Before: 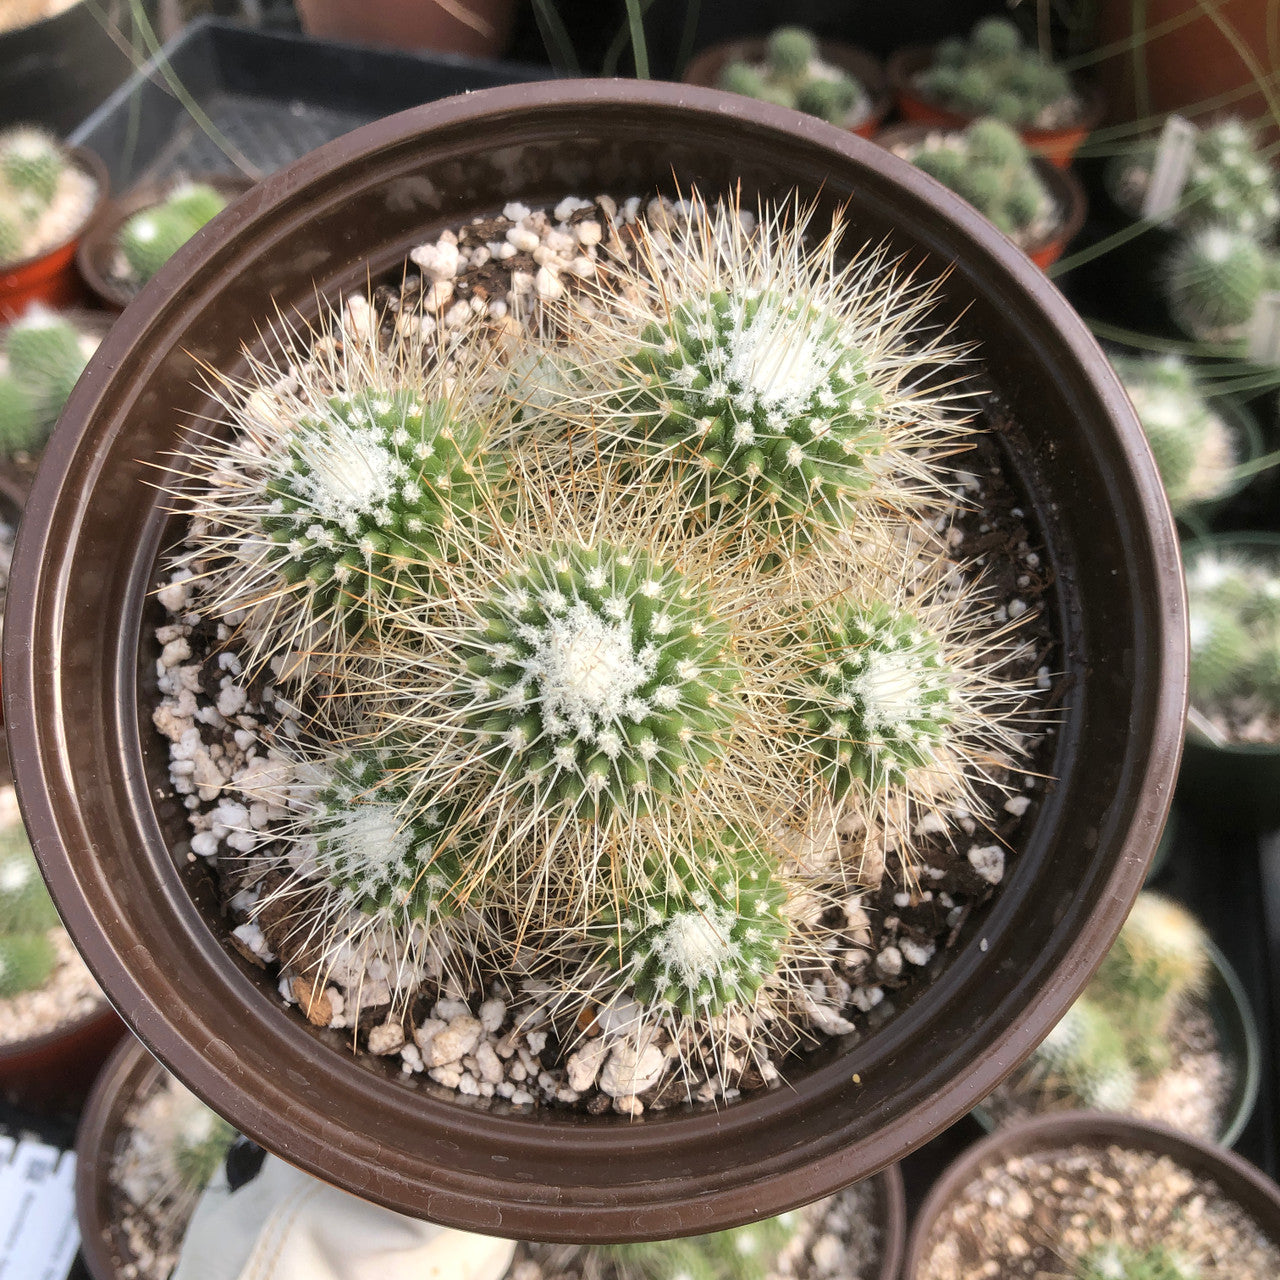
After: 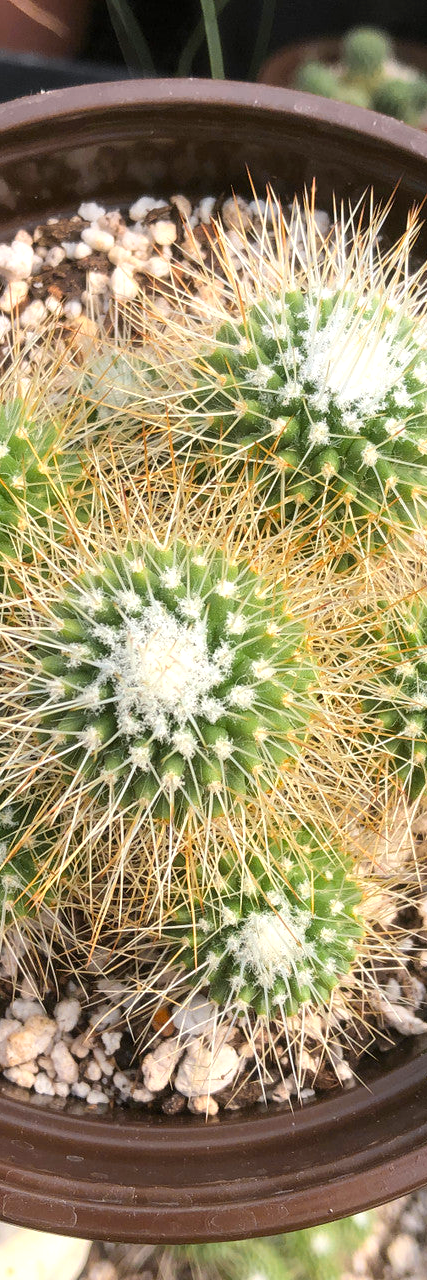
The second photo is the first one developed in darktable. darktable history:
exposure: exposure 0.153 EV, compensate exposure bias true, compensate highlight preservation false
color zones: curves: ch0 [(0.224, 0.526) (0.75, 0.5)]; ch1 [(0.055, 0.526) (0.224, 0.761) (0.377, 0.526) (0.75, 0.5)]
crop: left 33.233%, right 33.402%
